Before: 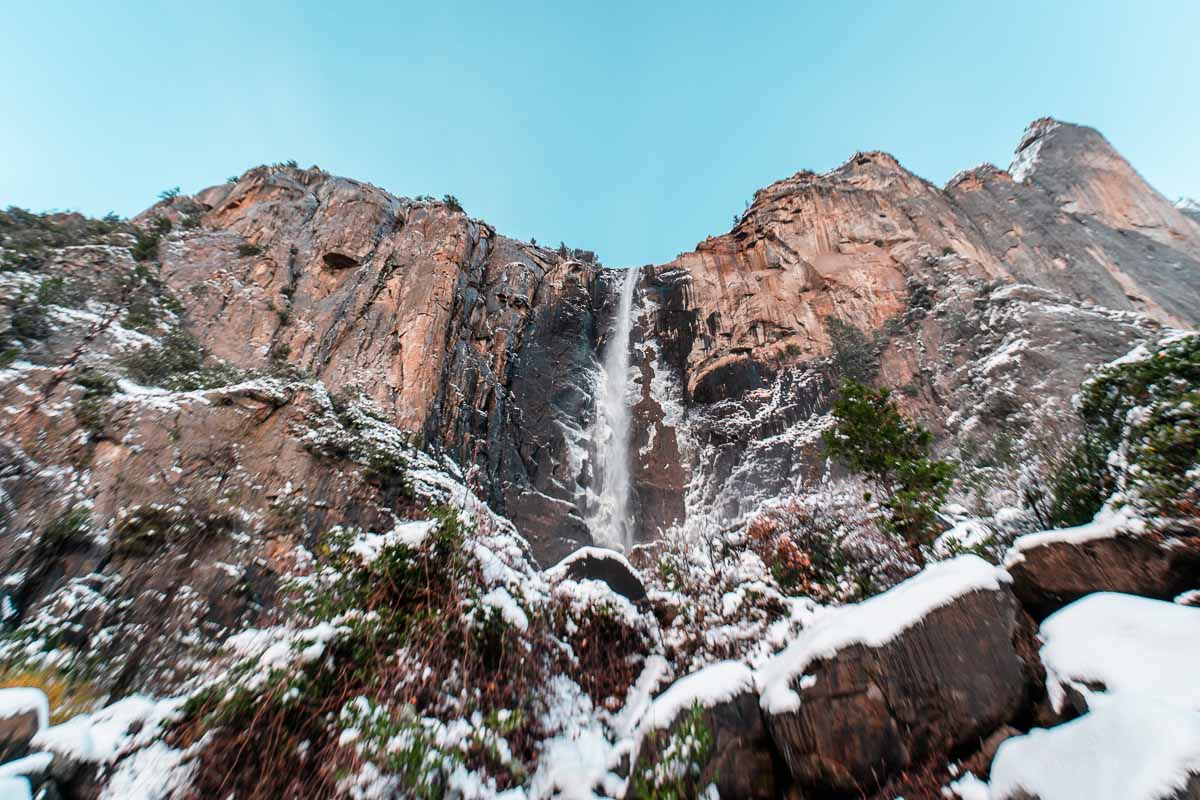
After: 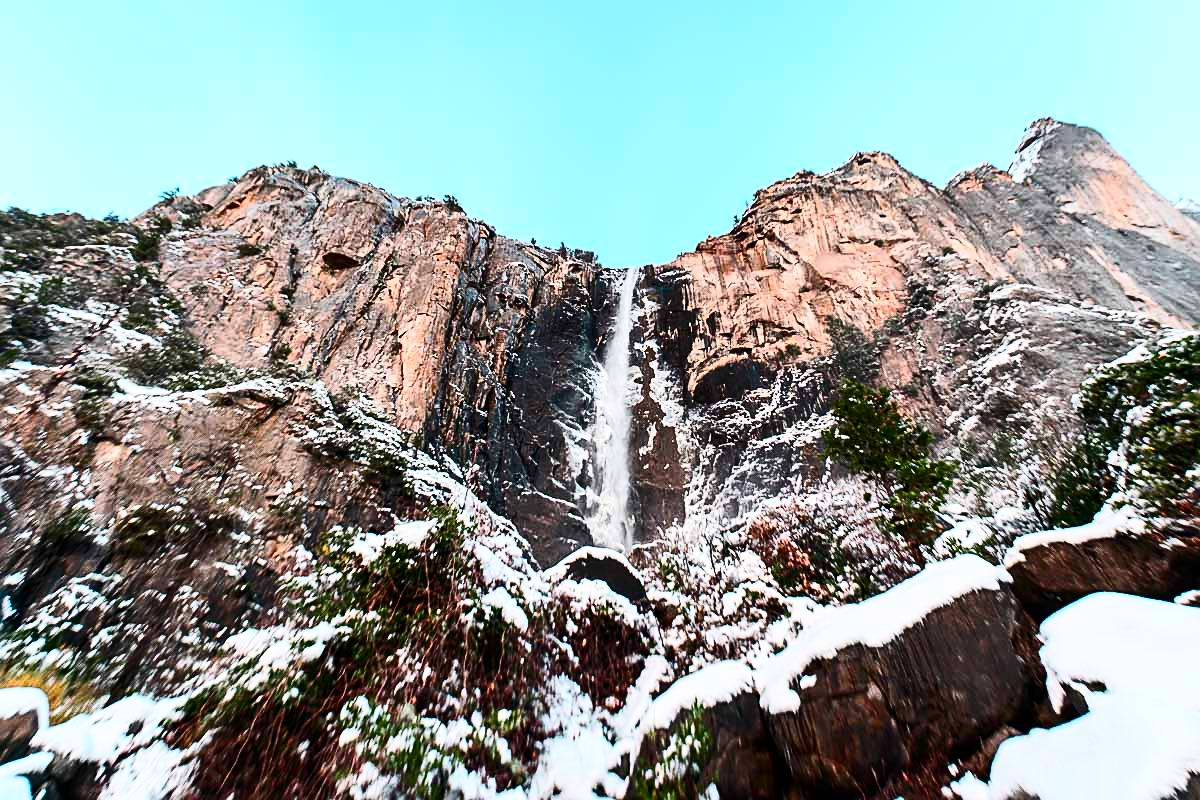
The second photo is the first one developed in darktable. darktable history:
sharpen: on, module defaults
contrast brightness saturation: contrast 0.403, brightness 0.099, saturation 0.205
